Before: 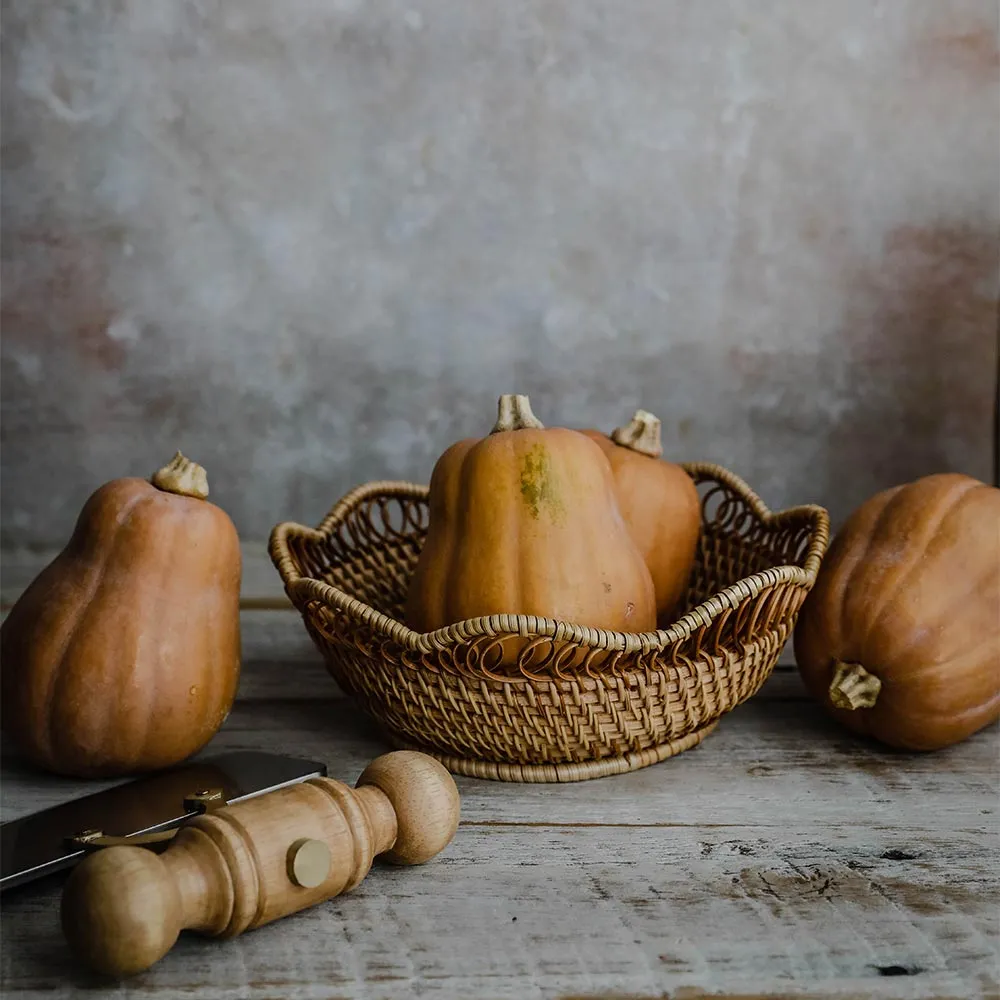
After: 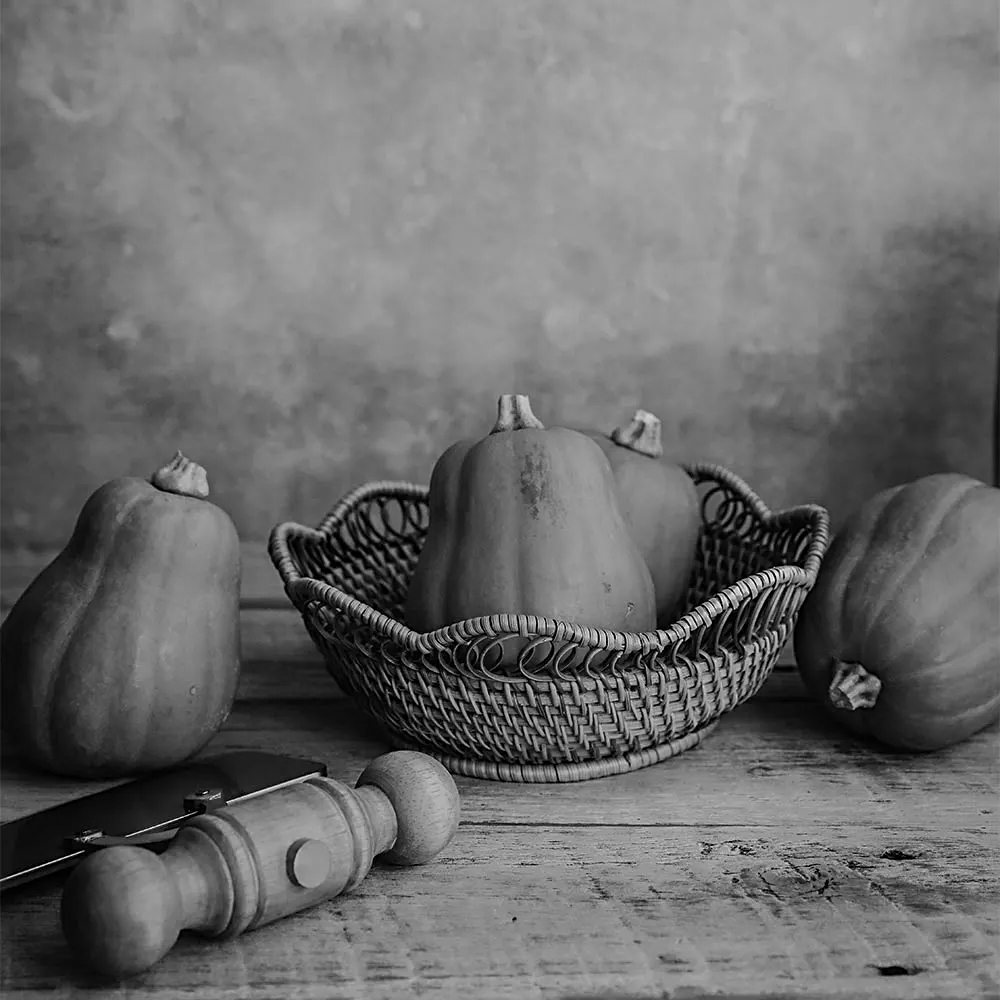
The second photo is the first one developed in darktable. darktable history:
sharpen: radius 2.529, amount 0.323
monochrome: a 0, b 0, size 0.5, highlights 0.57
